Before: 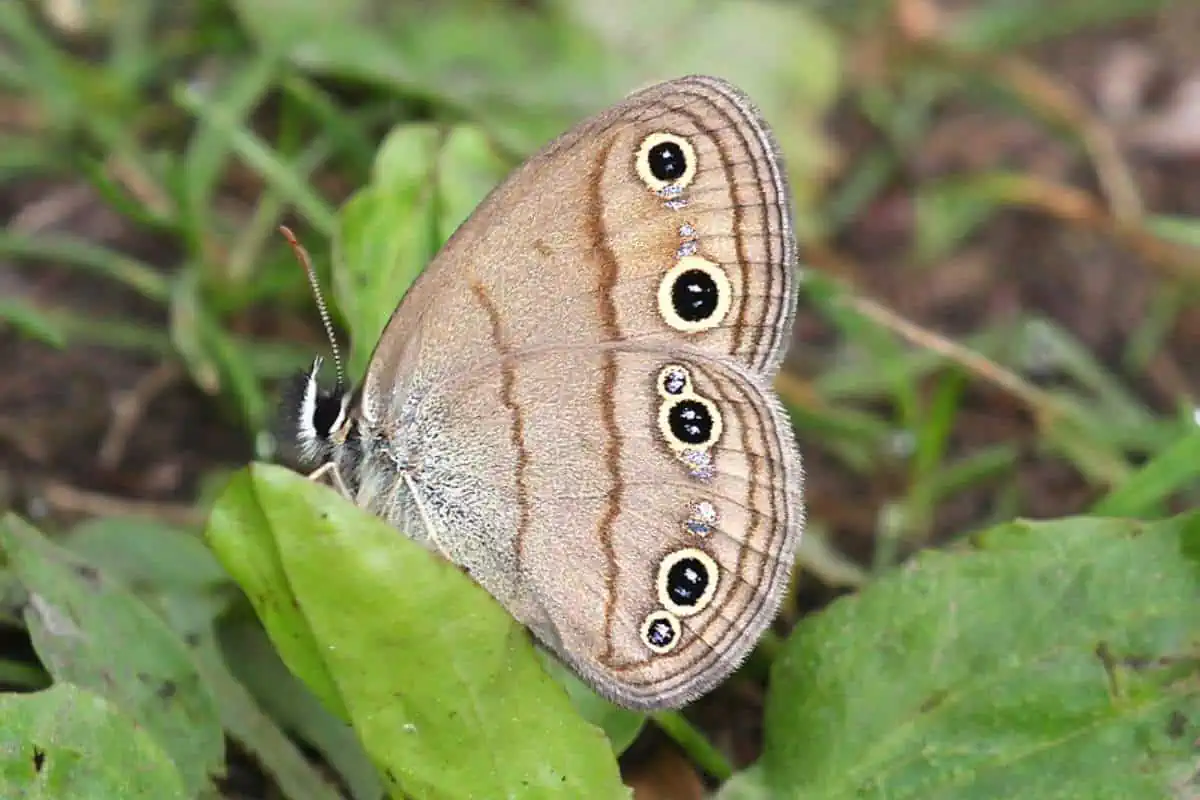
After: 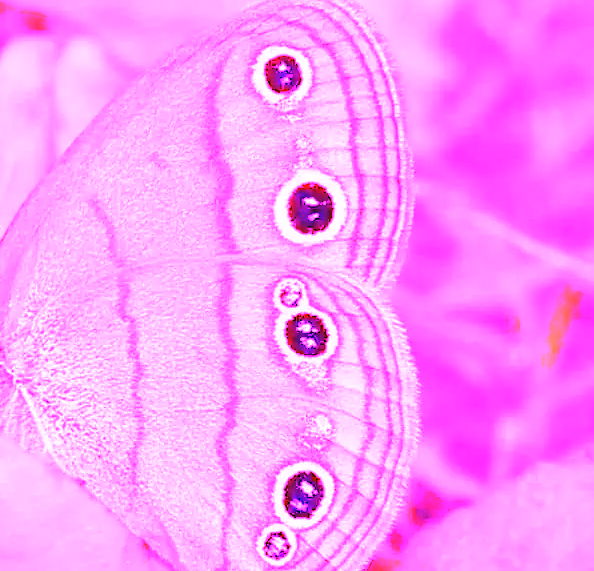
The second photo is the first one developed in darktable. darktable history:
crop: left 32.075%, top 10.976%, right 18.355%, bottom 17.596%
white balance: red 8, blue 8
